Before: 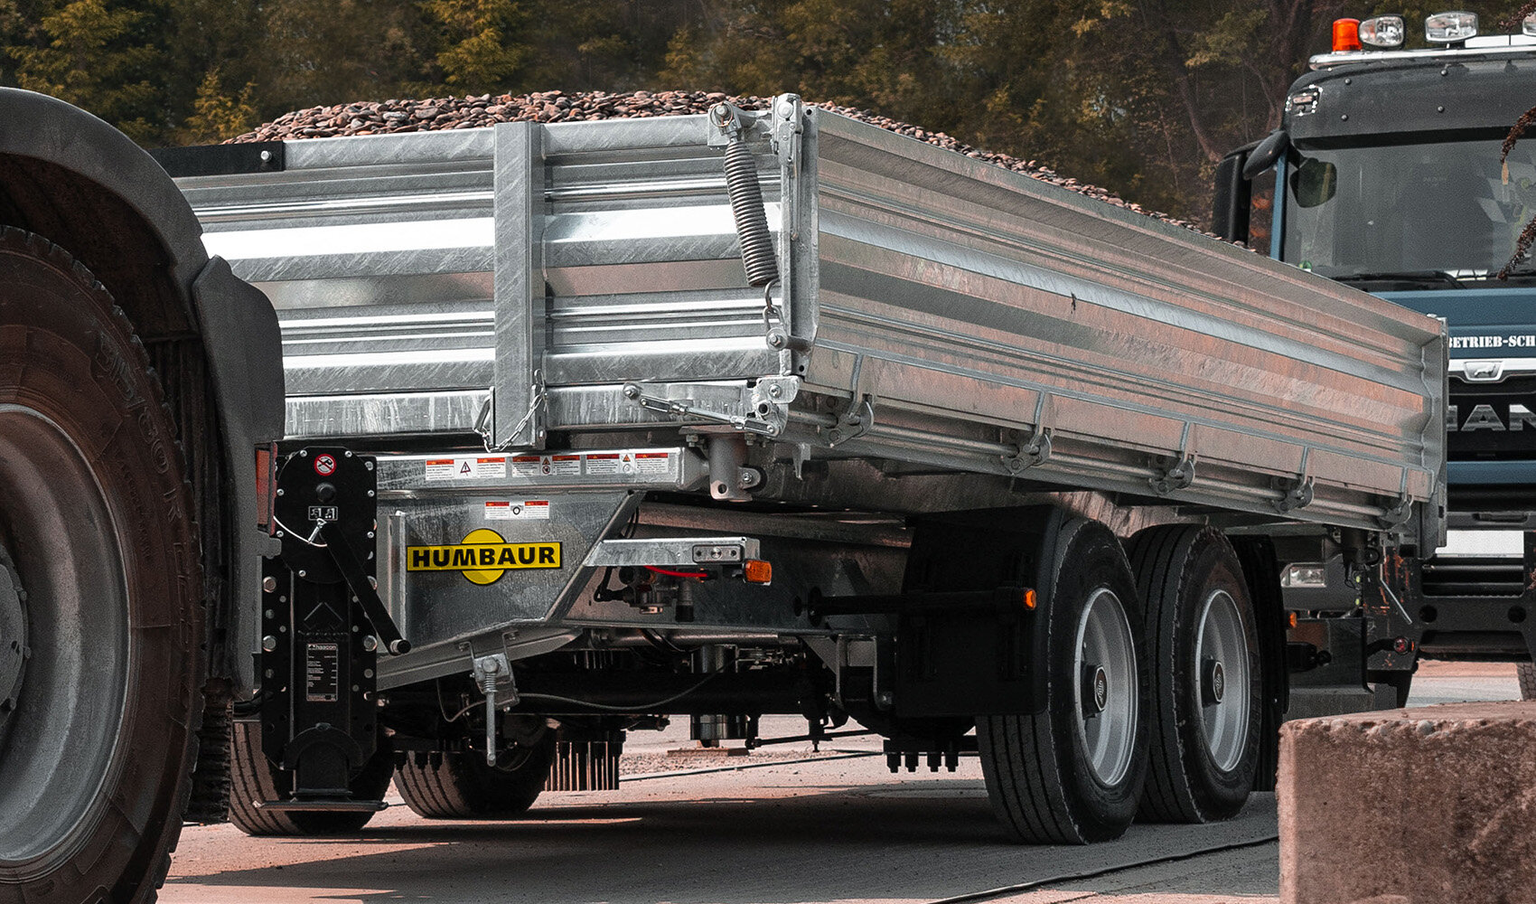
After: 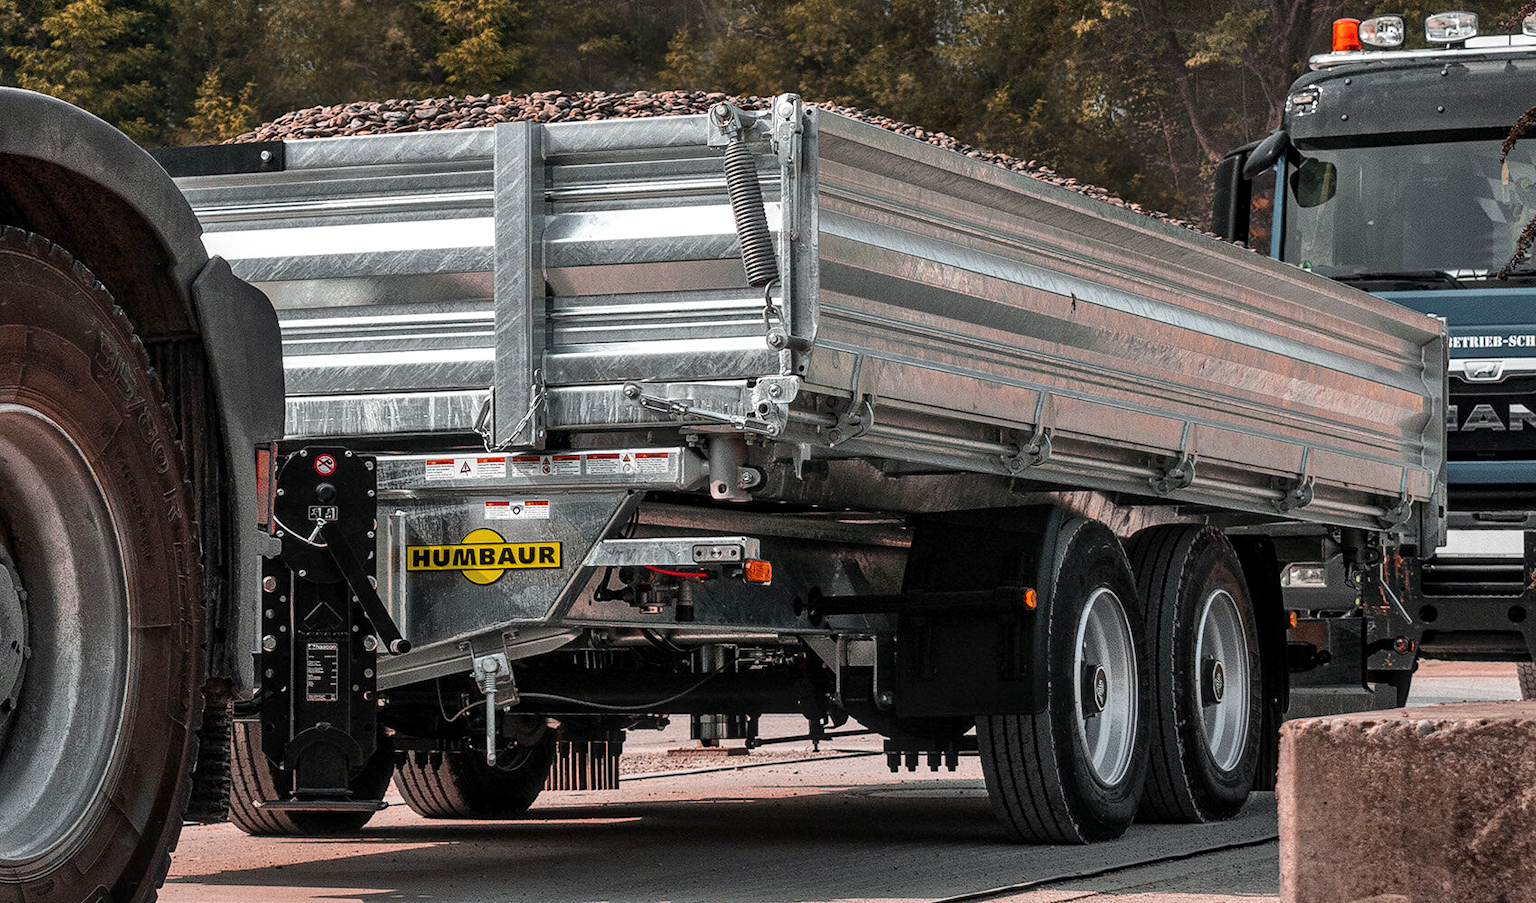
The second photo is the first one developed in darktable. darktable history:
contrast brightness saturation: contrast 0.03, brightness -0.04
shadows and highlights: shadows 49, highlights -41, soften with gaussian
local contrast: on, module defaults
